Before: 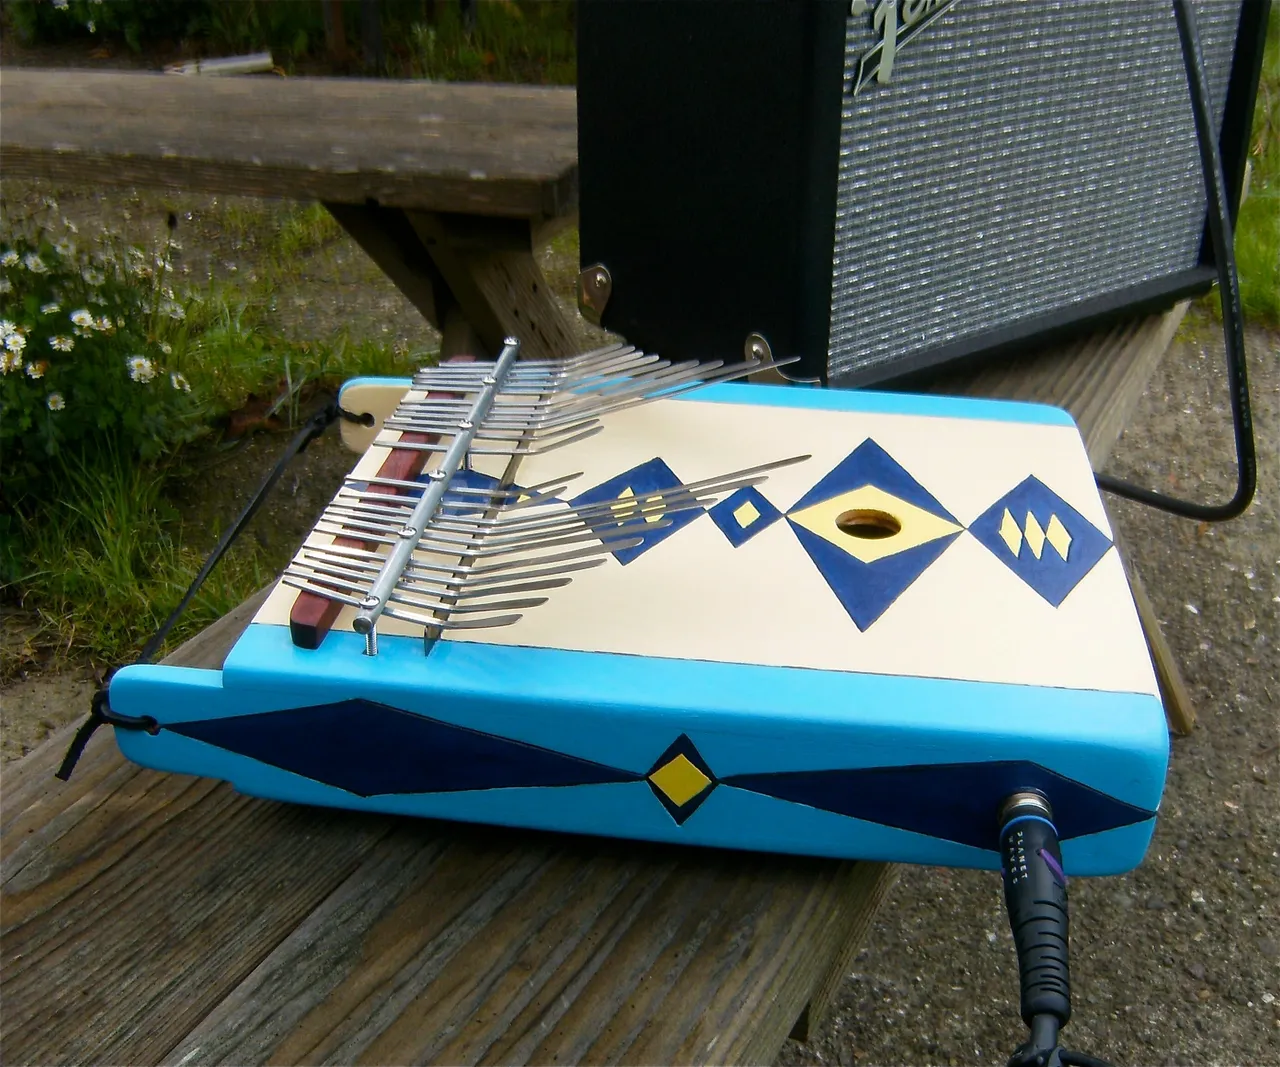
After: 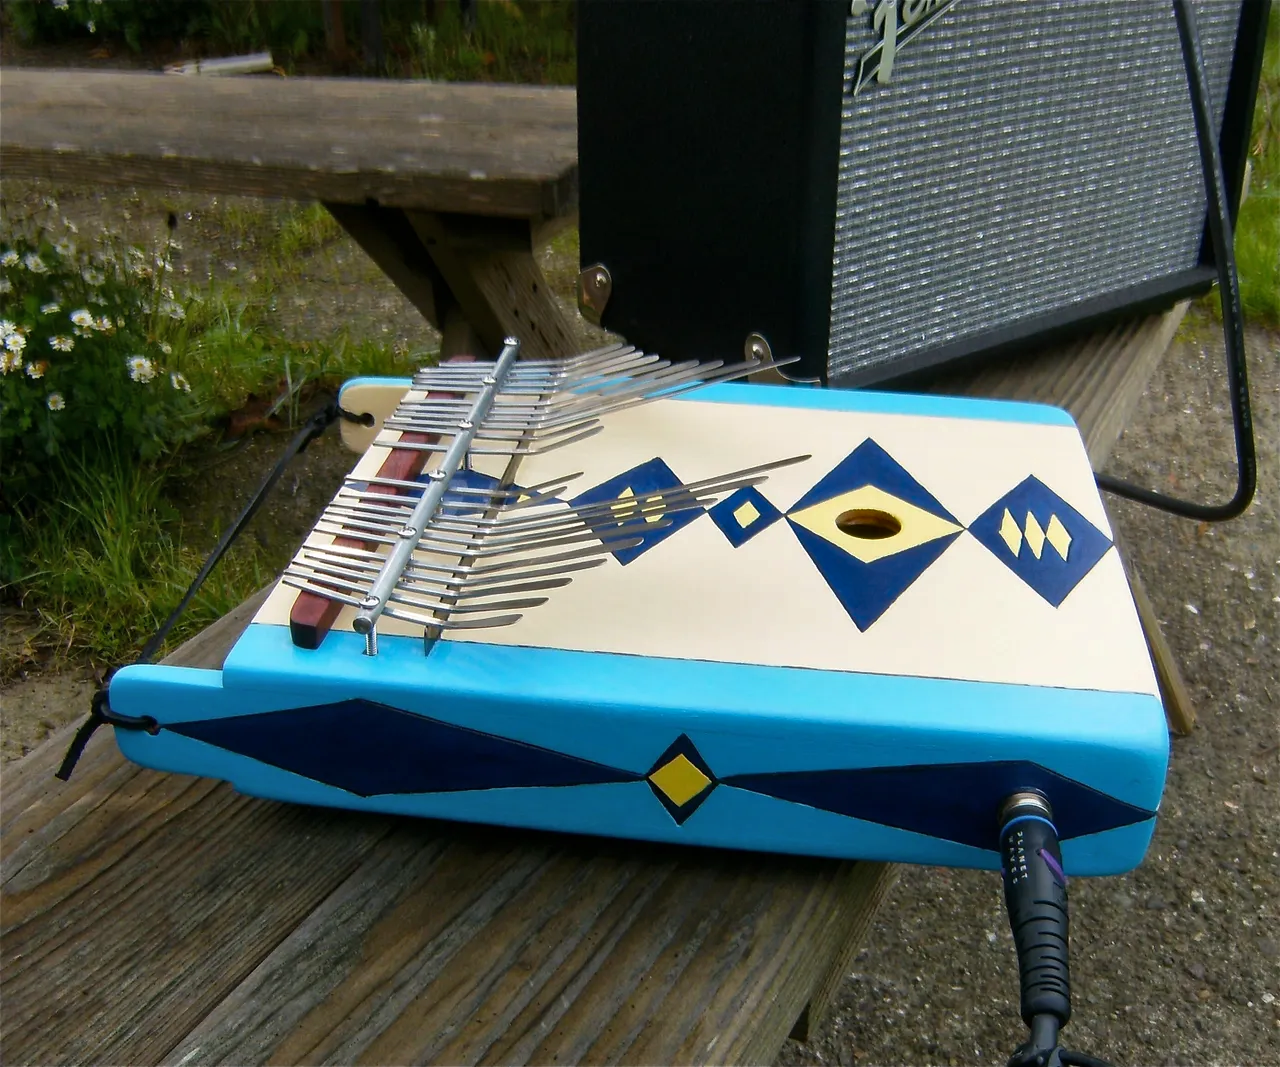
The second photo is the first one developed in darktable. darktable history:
shadows and highlights: shadows 24.47, highlights -76.62, soften with gaussian
